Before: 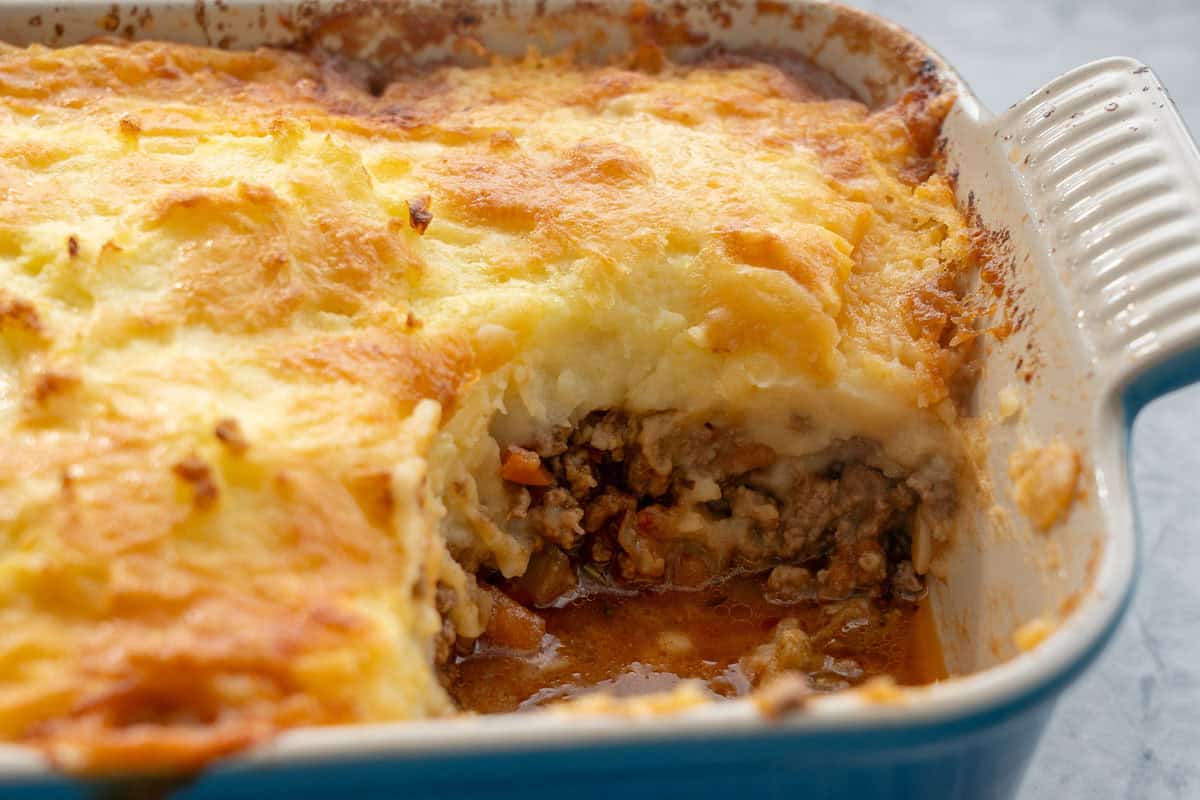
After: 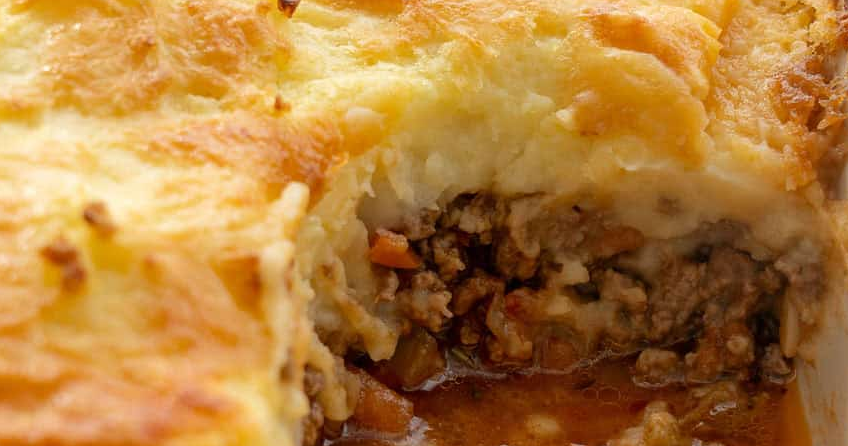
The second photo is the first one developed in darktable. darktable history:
crop: left 11.032%, top 27.228%, right 18.287%, bottom 17.007%
